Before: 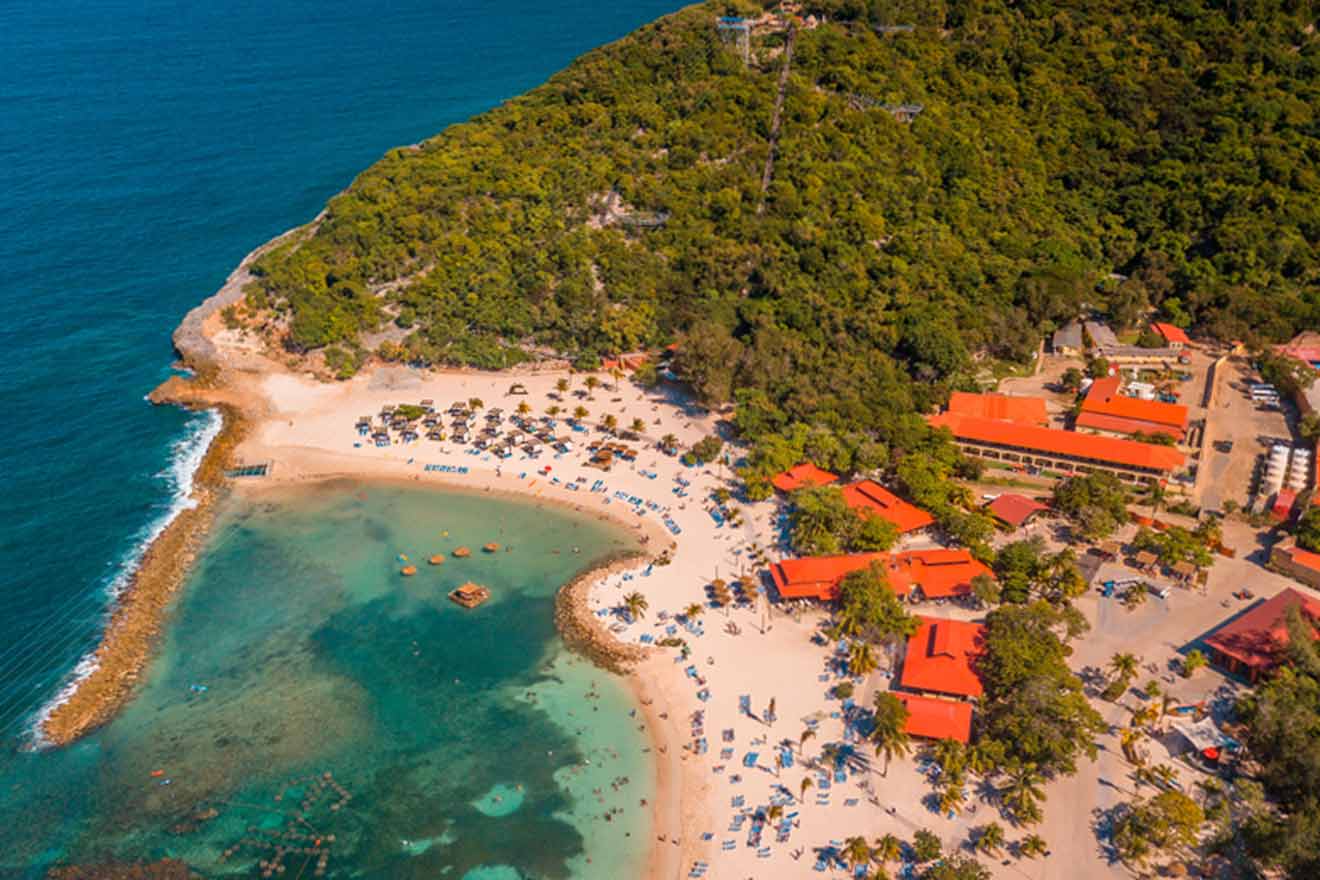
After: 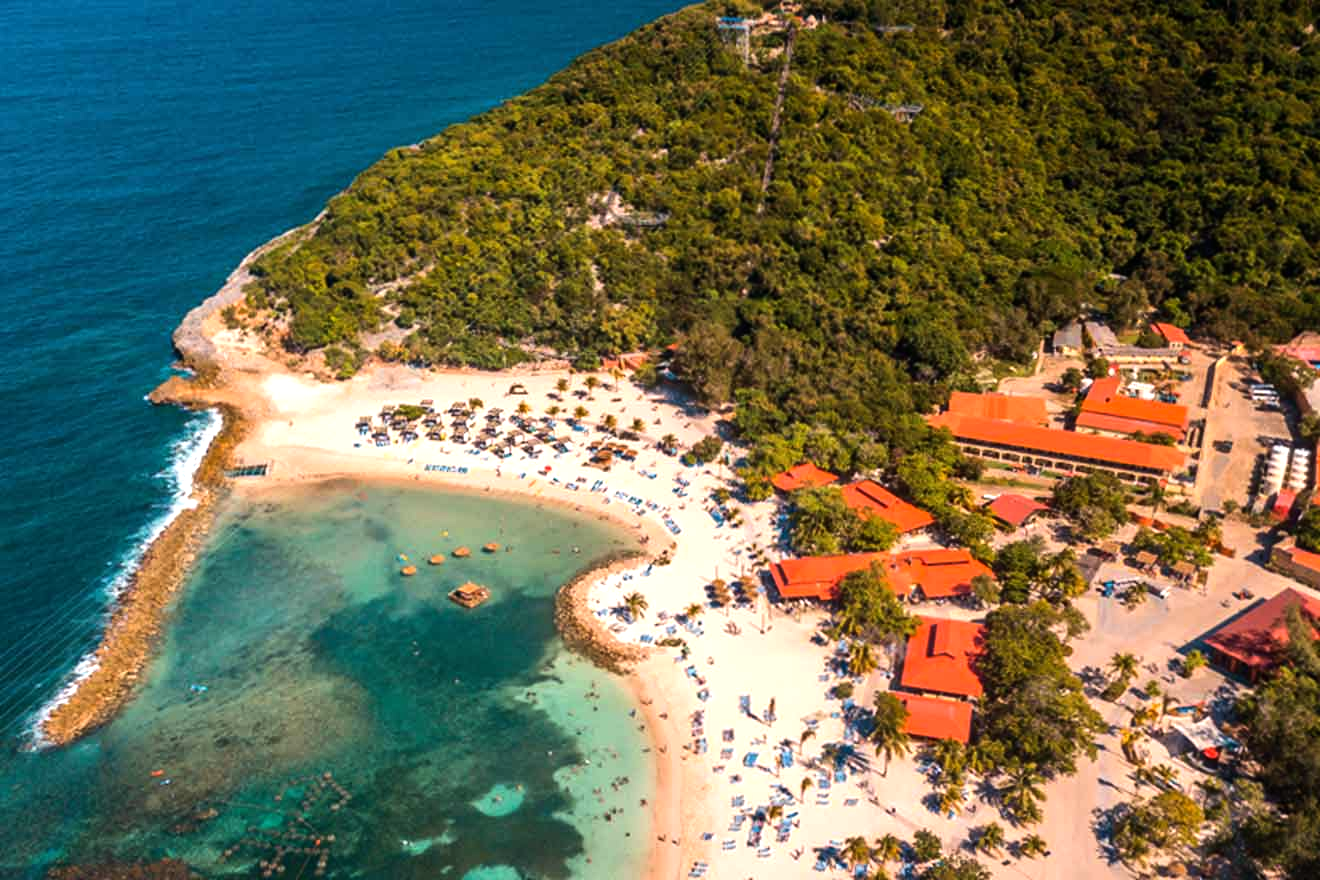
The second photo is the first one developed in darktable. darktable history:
tone equalizer: -8 EV -0.757 EV, -7 EV -0.715 EV, -6 EV -0.613 EV, -5 EV -0.385 EV, -3 EV 0.399 EV, -2 EV 0.6 EV, -1 EV 0.683 EV, +0 EV 0.737 EV, edges refinement/feathering 500, mask exposure compensation -1.57 EV, preserve details no
